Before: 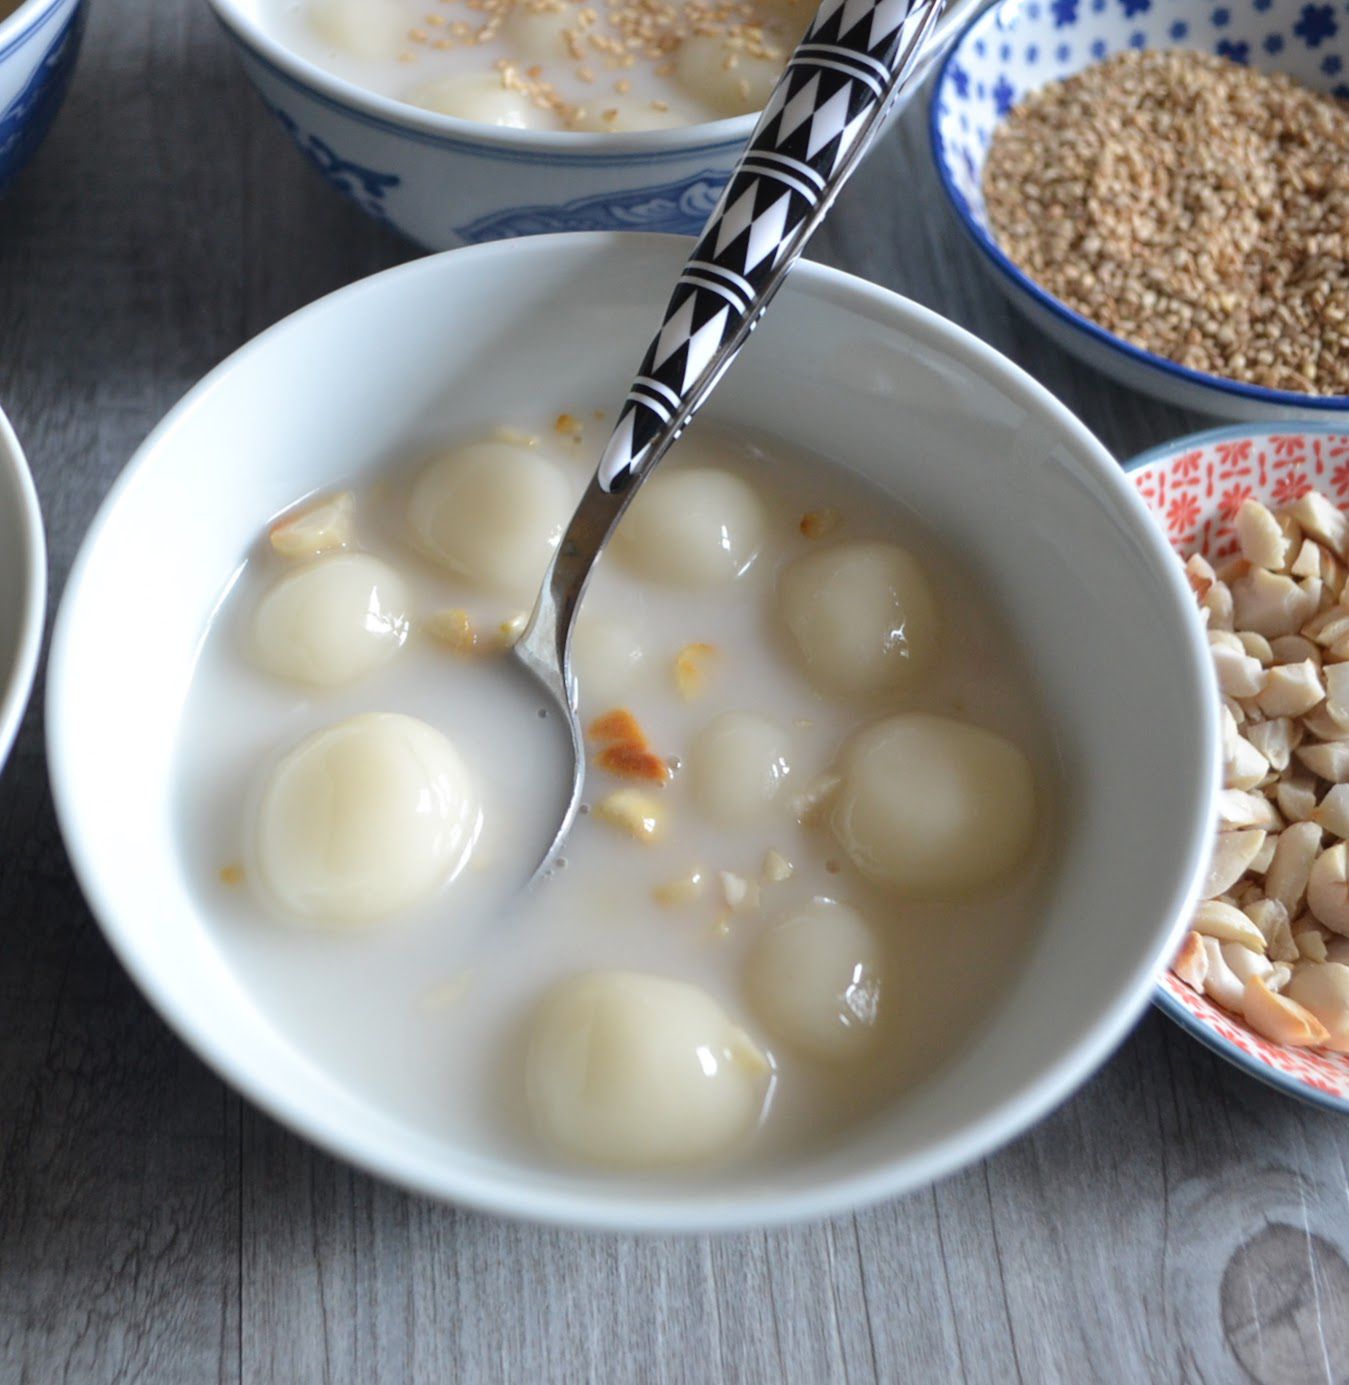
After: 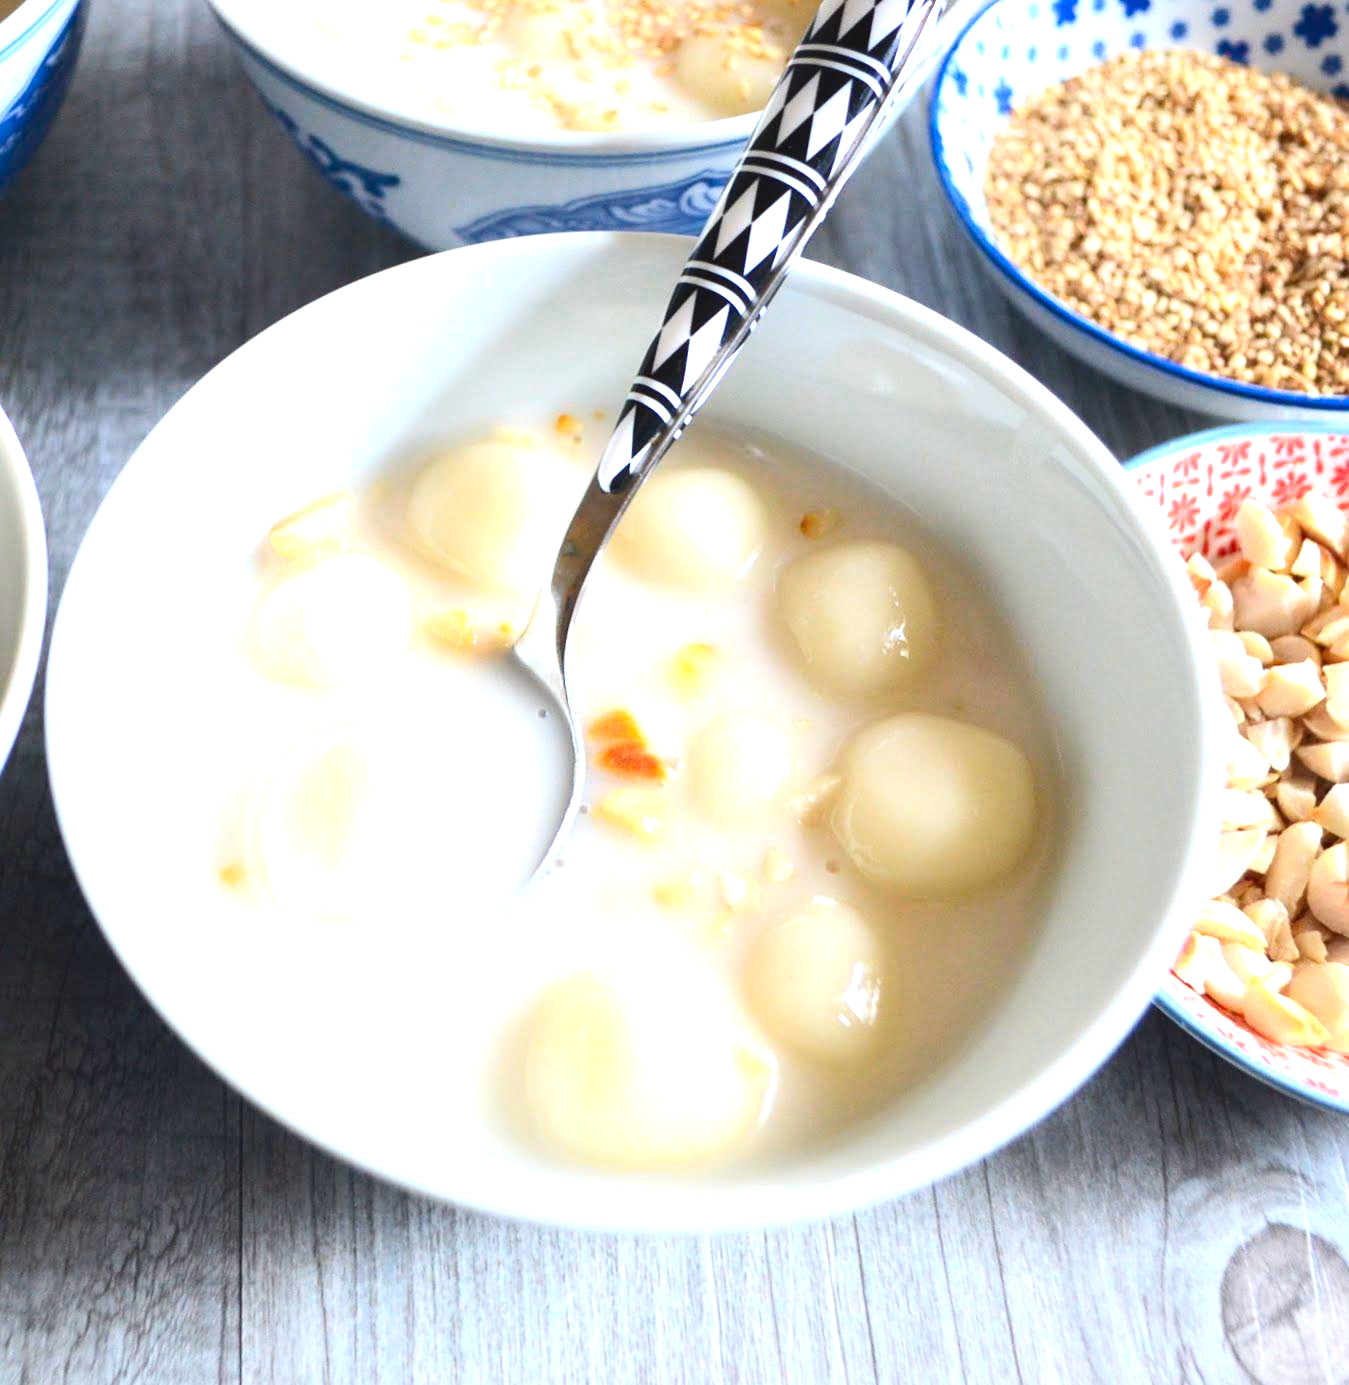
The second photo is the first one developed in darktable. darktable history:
exposure: black level correction 0, exposure 1.455 EV, compensate exposure bias true, compensate highlight preservation false
contrast brightness saturation: contrast 0.177, saturation 0.3
